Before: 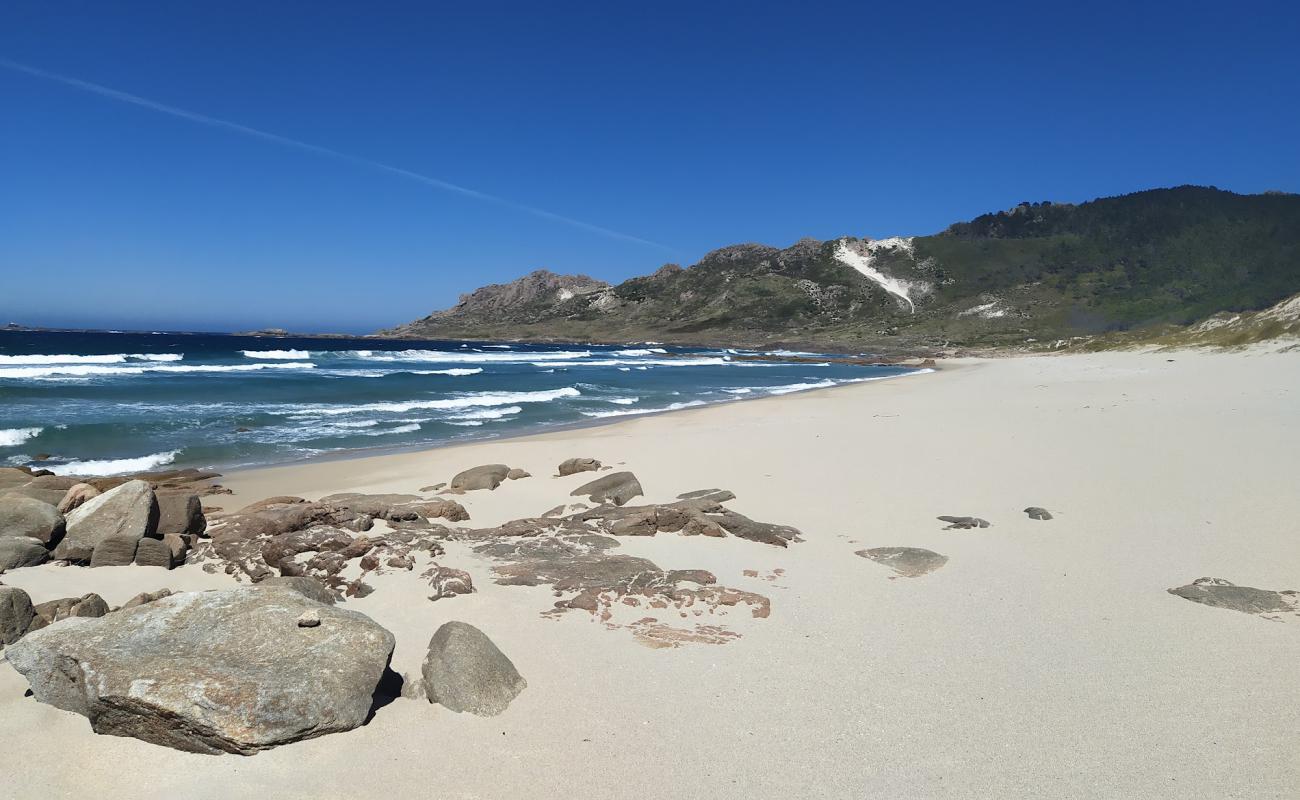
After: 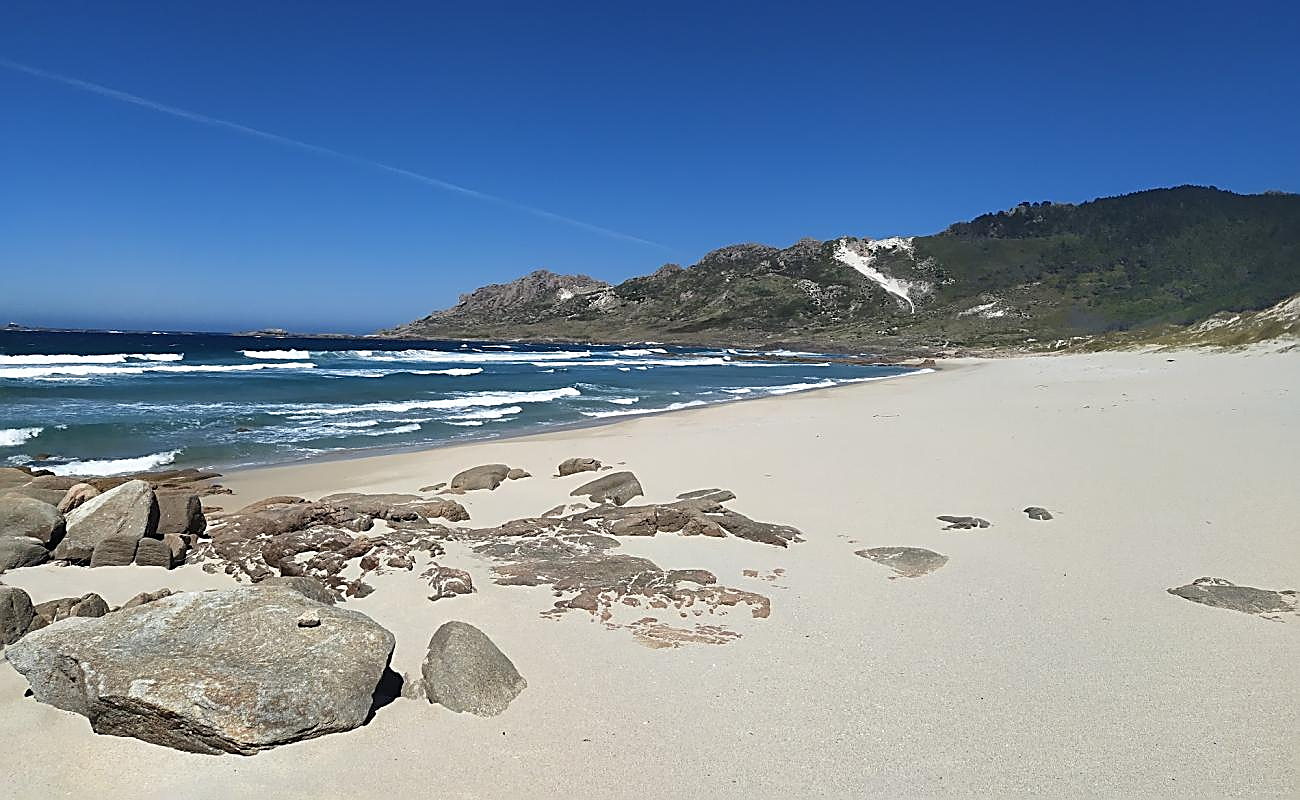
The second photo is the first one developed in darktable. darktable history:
sharpen: amount 0.999
